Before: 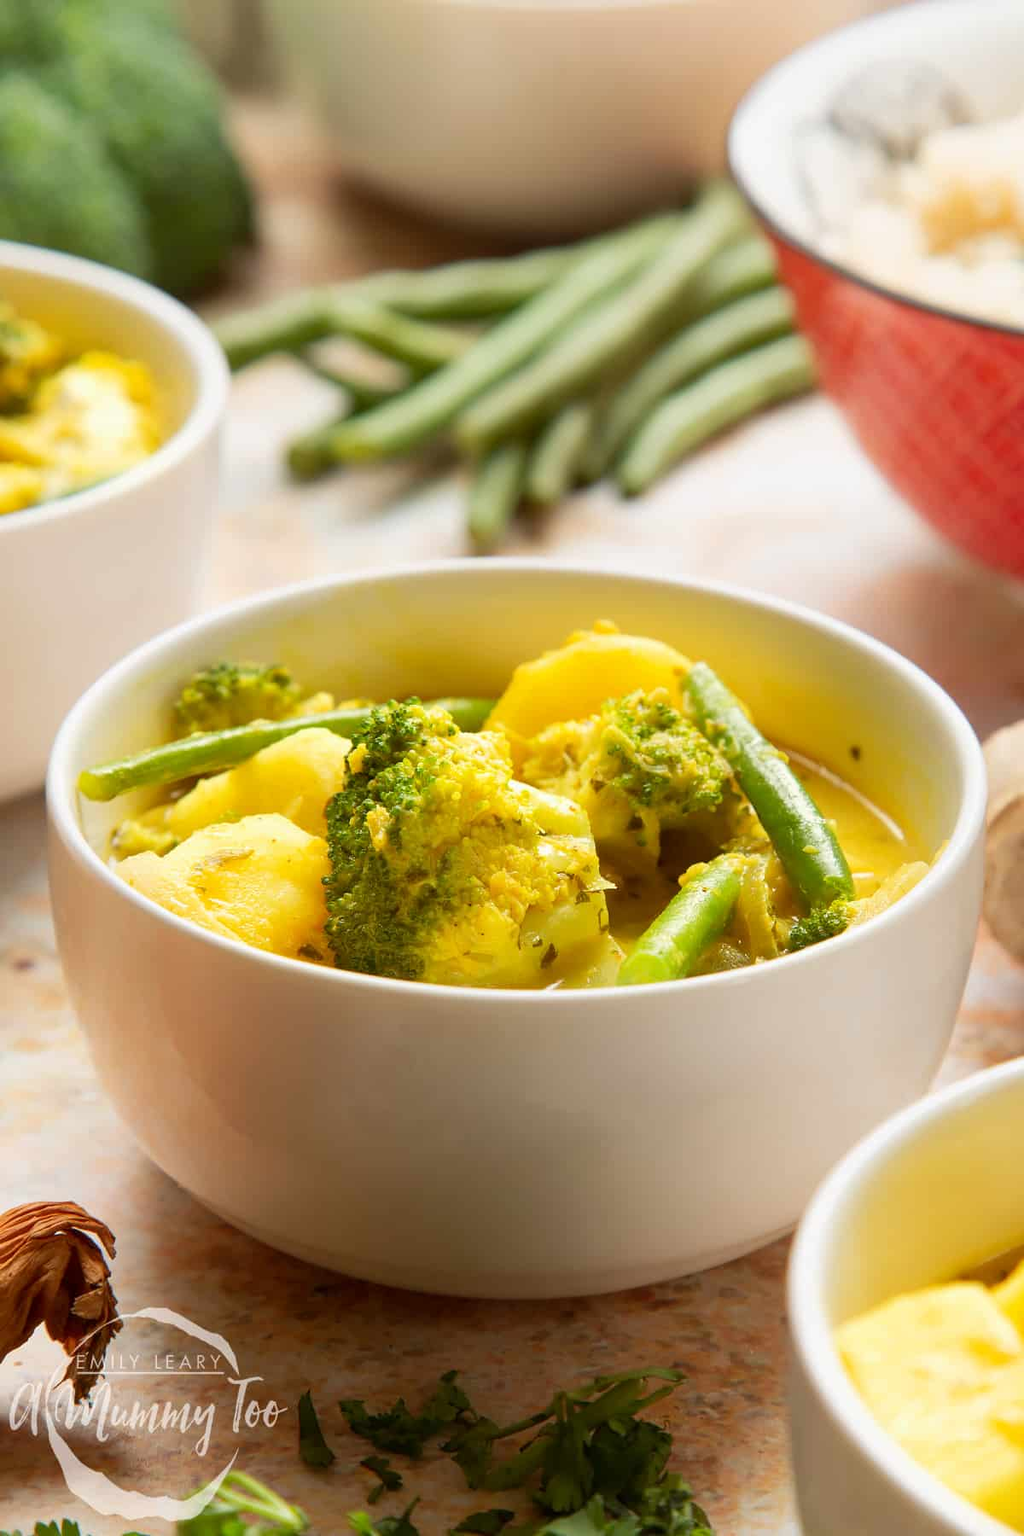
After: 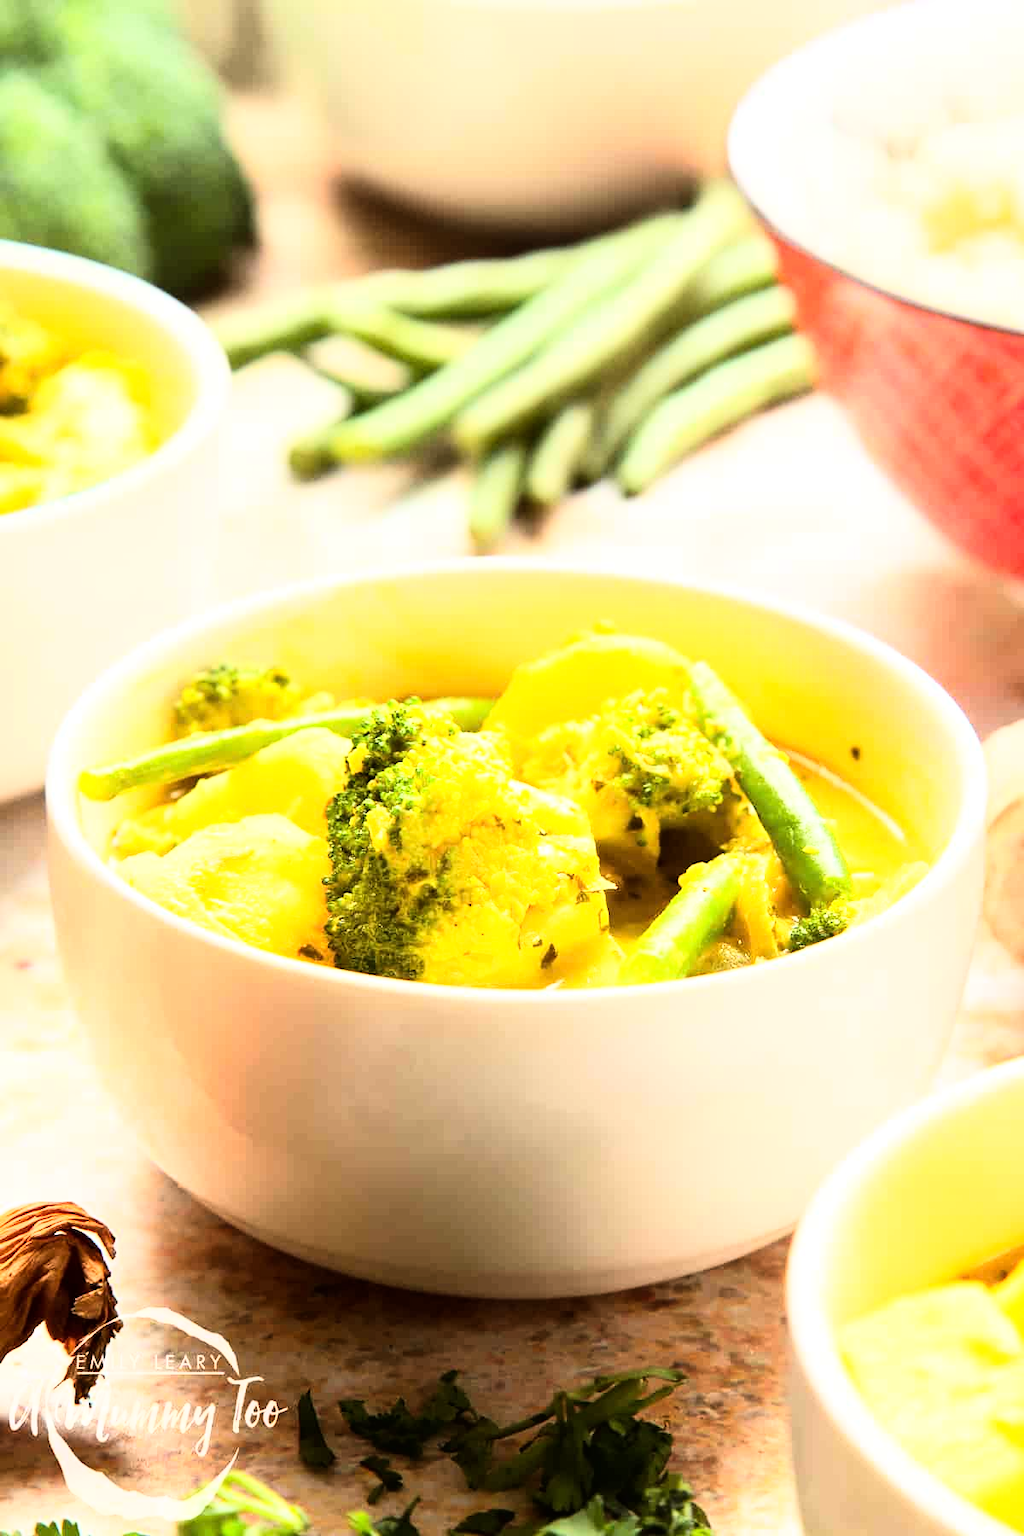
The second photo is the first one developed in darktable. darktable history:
base curve: curves: ch0 [(0, 0) (0.007, 0.004) (0.027, 0.03) (0.046, 0.07) (0.207, 0.54) (0.442, 0.872) (0.673, 0.972) (1, 1)]
tone equalizer: -8 EV -0.409 EV, -7 EV -0.356 EV, -6 EV -0.306 EV, -5 EV -0.184 EV, -3 EV 0.224 EV, -2 EV 0.356 EV, -1 EV 0.385 EV, +0 EV 0.437 EV, edges refinement/feathering 500, mask exposure compensation -1.57 EV, preserve details no
